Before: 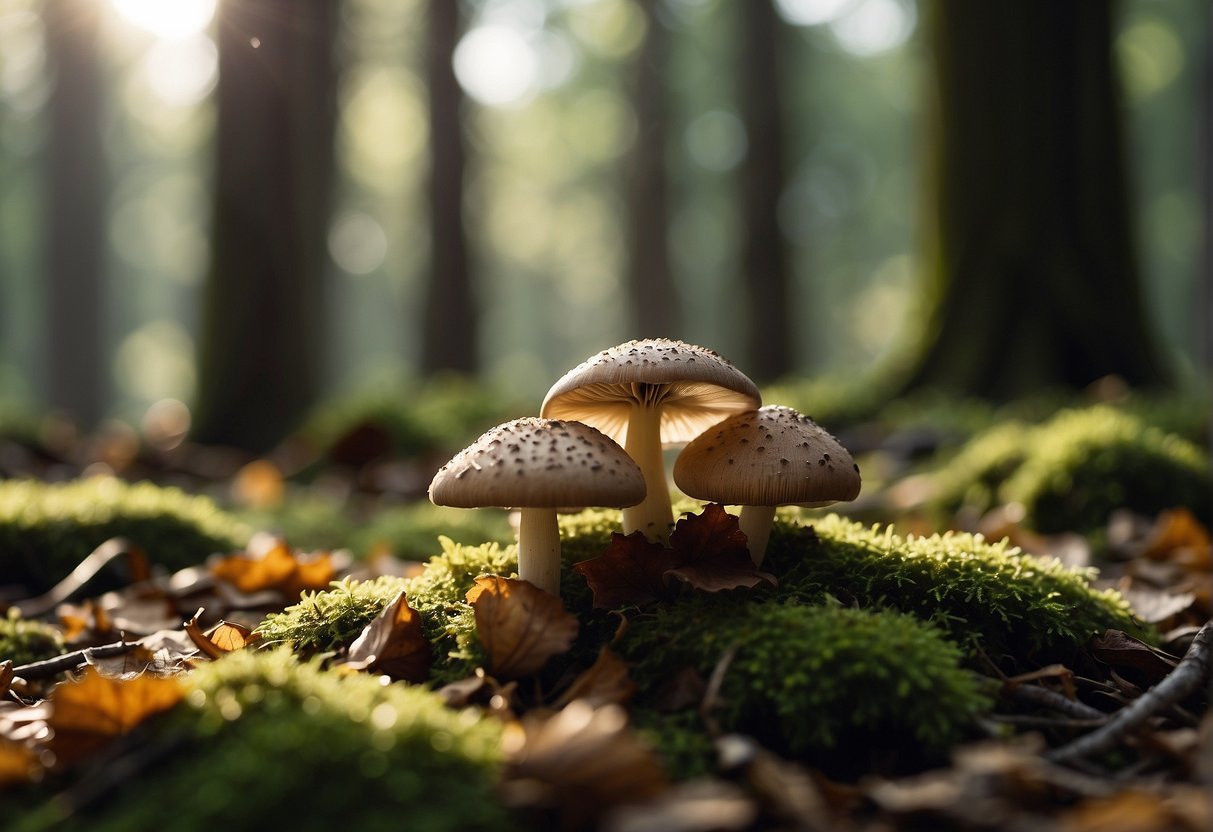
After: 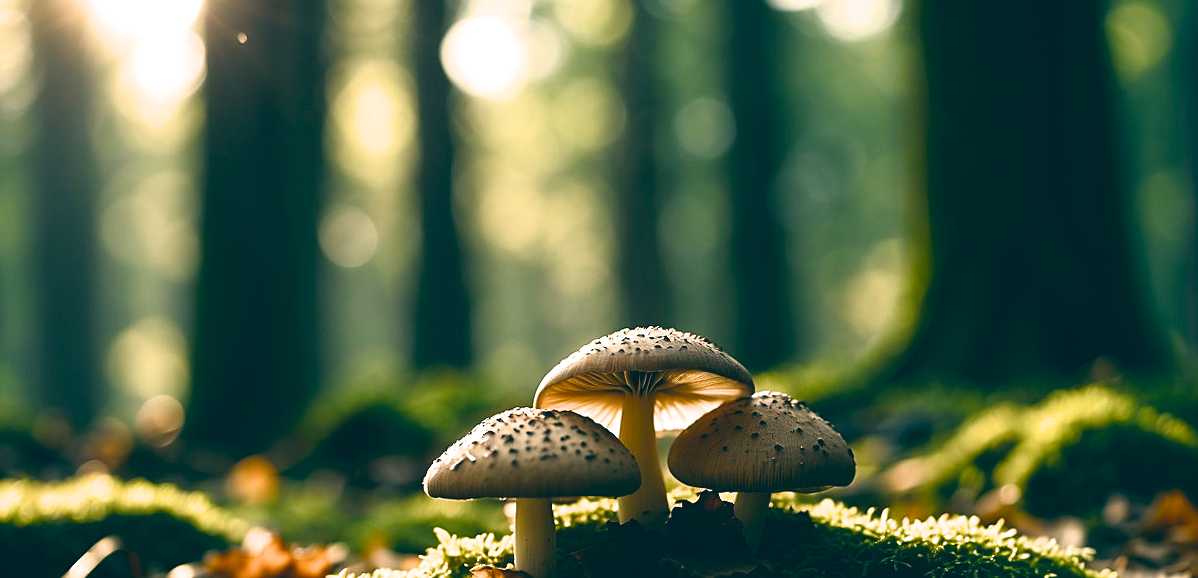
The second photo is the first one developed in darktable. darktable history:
crop: bottom 28.576%
color balance rgb: shadows lift › chroma 3%, shadows lift › hue 280.8°, power › hue 330°, highlights gain › chroma 3%, highlights gain › hue 75.6°, global offset › luminance 1.5%, perceptual saturation grading › global saturation 20%, perceptual saturation grading › highlights -25%, perceptual saturation grading › shadows 50%, global vibrance 30%
rotate and perspective: rotation -1°, crop left 0.011, crop right 0.989, crop top 0.025, crop bottom 0.975
contrast brightness saturation: contrast 0.05
filmic rgb: black relative exposure -9.08 EV, white relative exposure 2.3 EV, hardness 7.49
color correction: highlights a* -0.137, highlights b* 0.137
color balance: lift [1.005, 0.99, 1.007, 1.01], gamma [1, 0.979, 1.011, 1.021], gain [0.923, 1.098, 1.025, 0.902], input saturation 90.45%, contrast 7.73%, output saturation 105.91%
sharpen: on, module defaults
